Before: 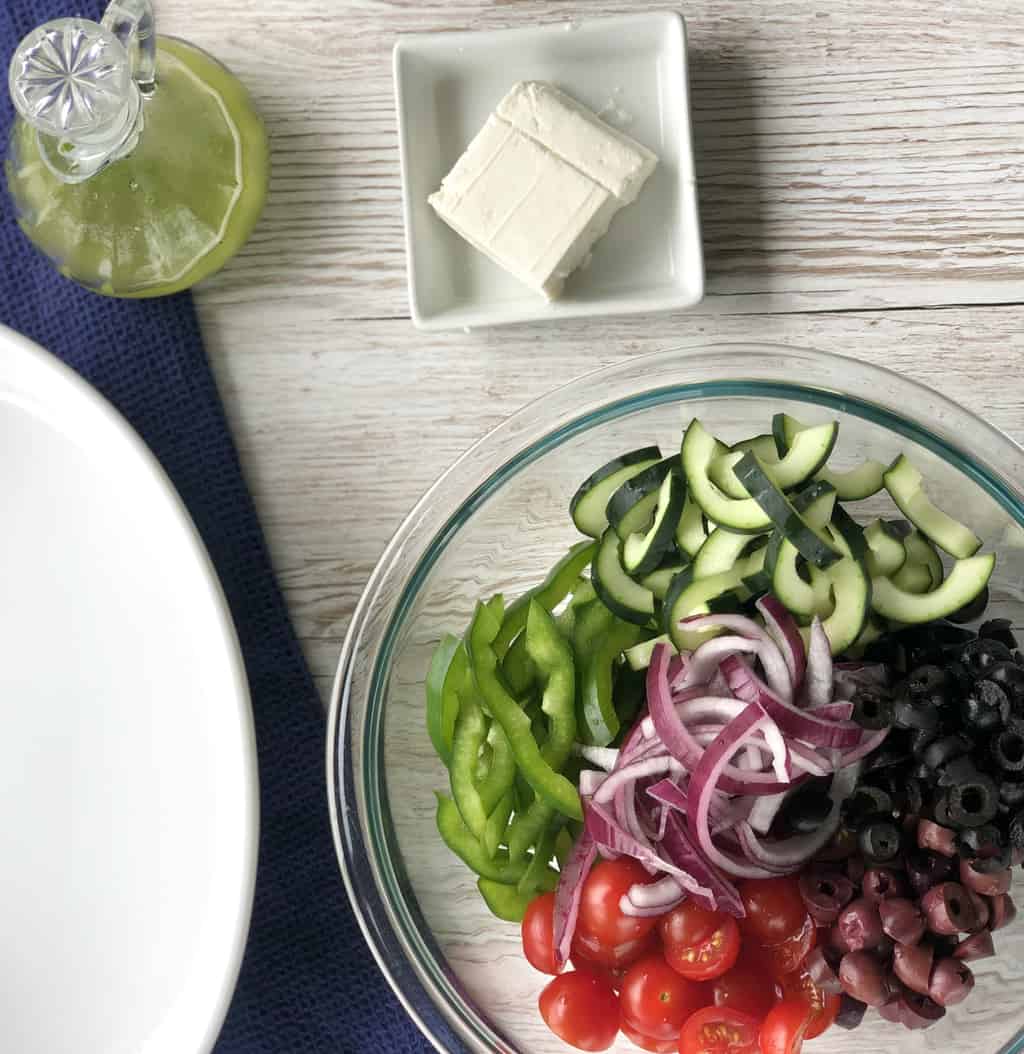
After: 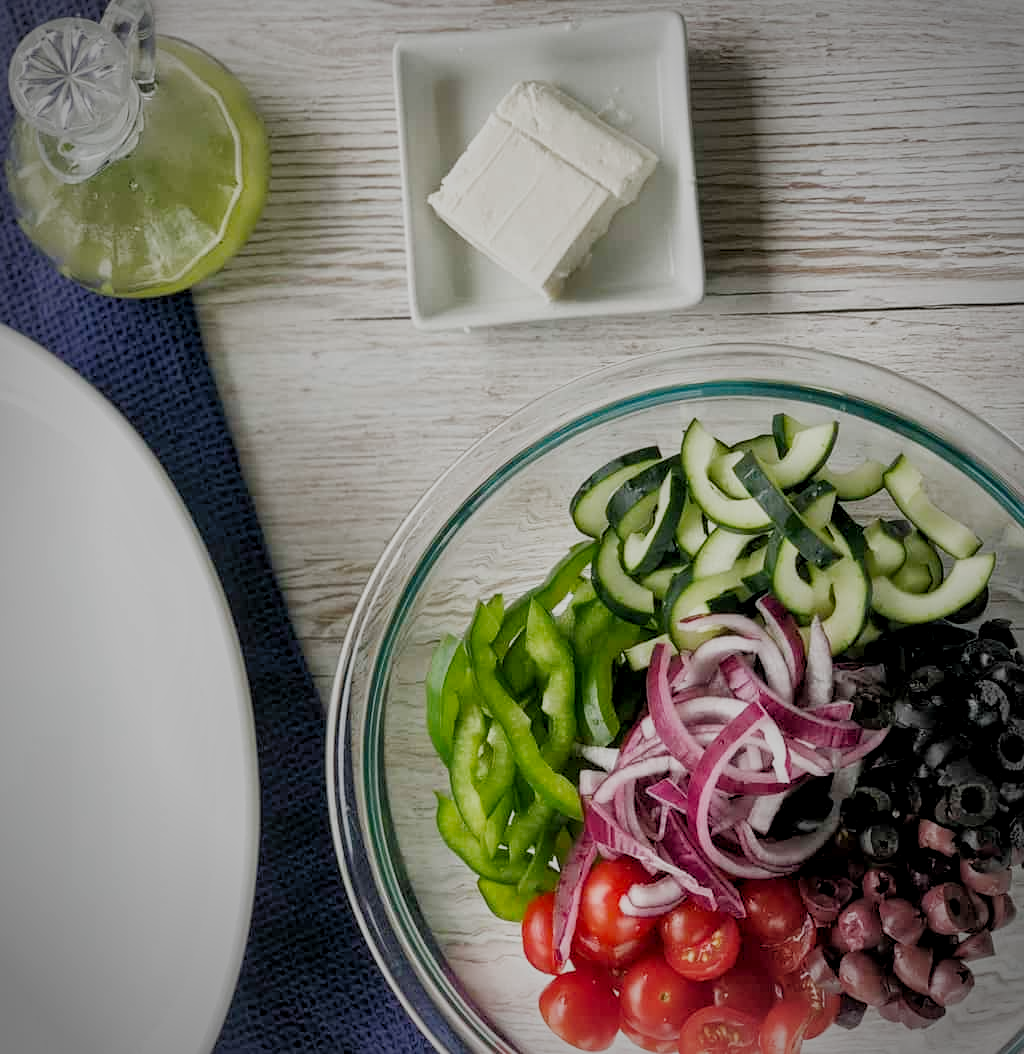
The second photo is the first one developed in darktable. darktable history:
local contrast: detail 130%
sharpen: amount 0.201
vignetting: automatic ratio true
exposure: black level correction 0.002, compensate highlight preservation false
filmic rgb: black relative exposure -7.65 EV, white relative exposure 4.56 EV, hardness 3.61, preserve chrominance no, color science v5 (2021), contrast in shadows safe, contrast in highlights safe
shadows and highlights: on, module defaults
